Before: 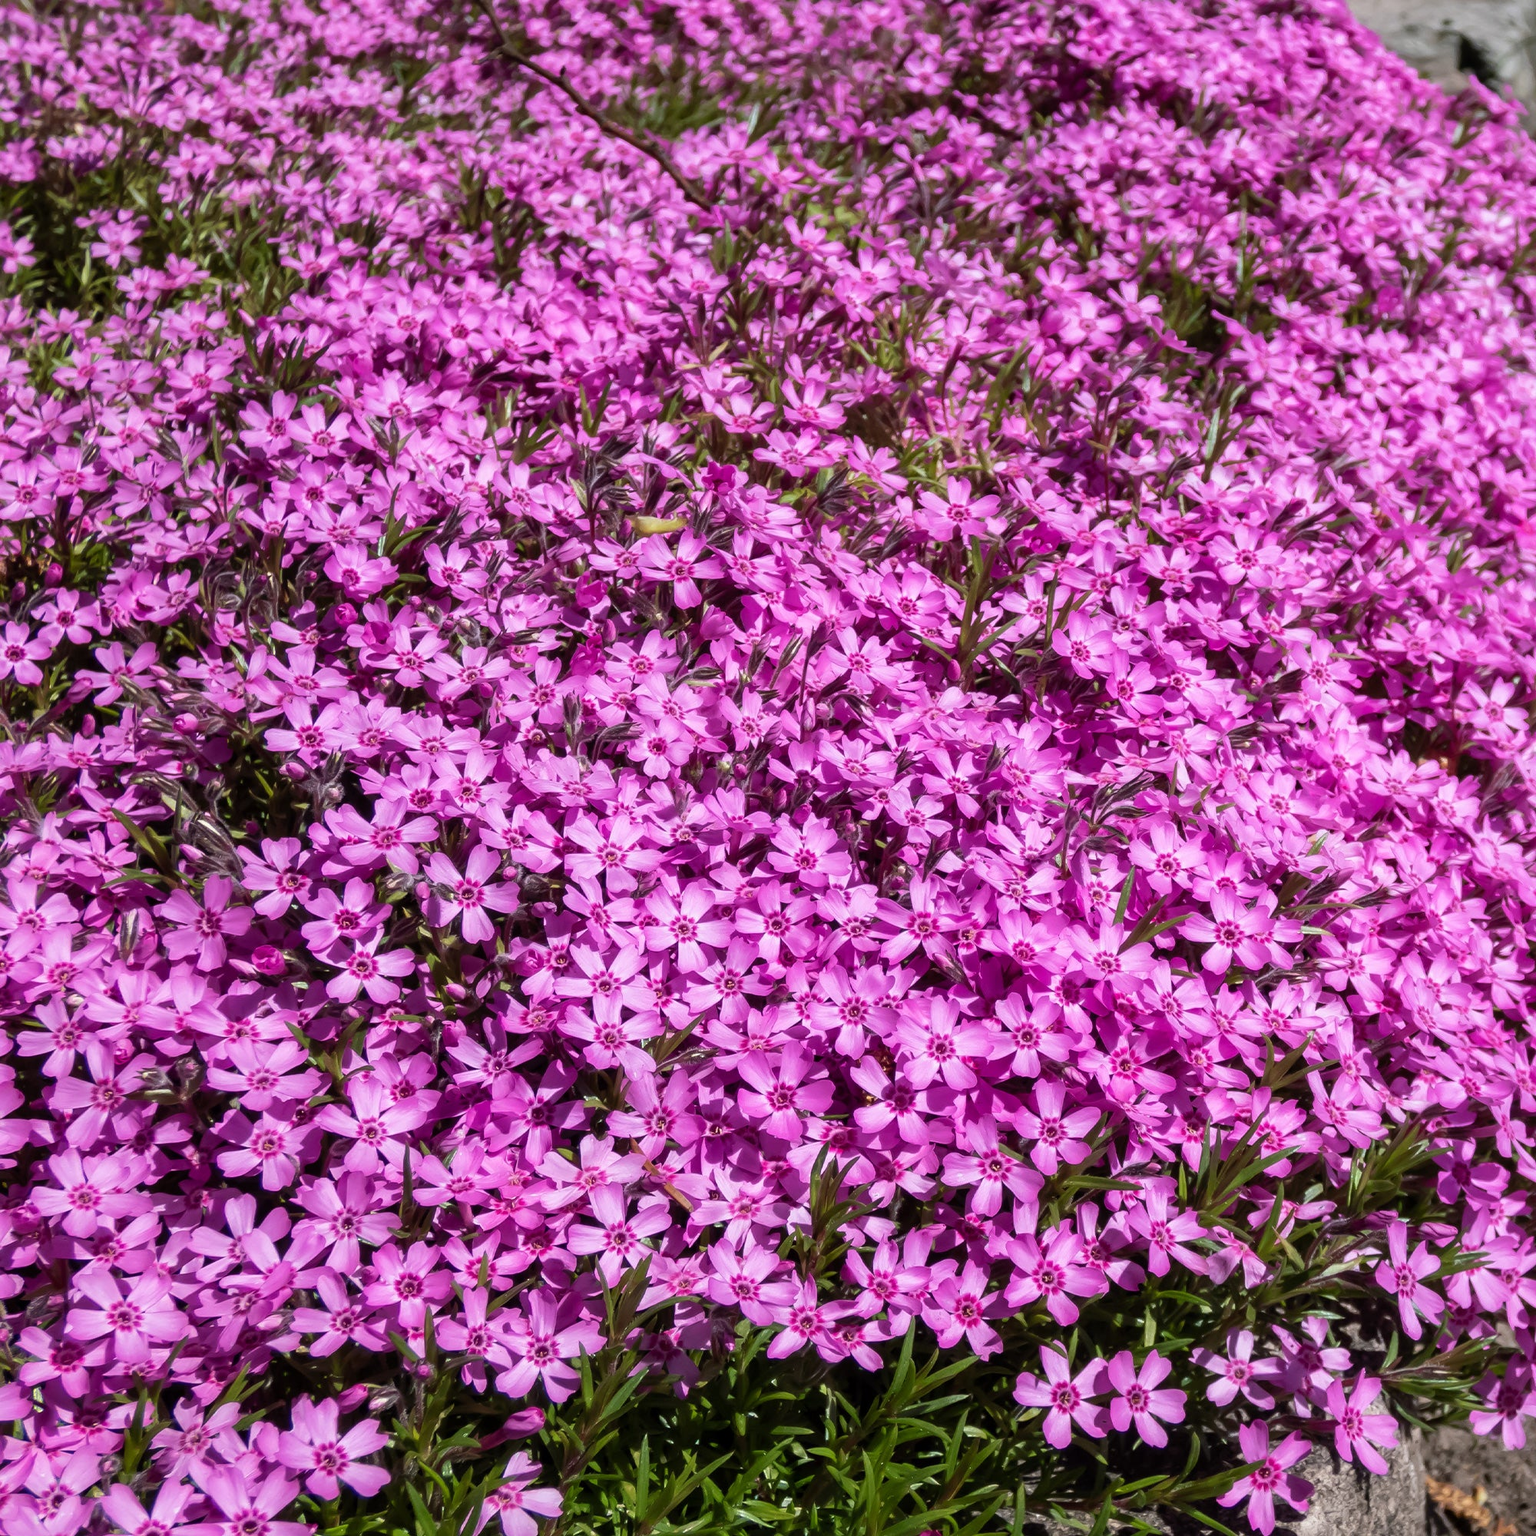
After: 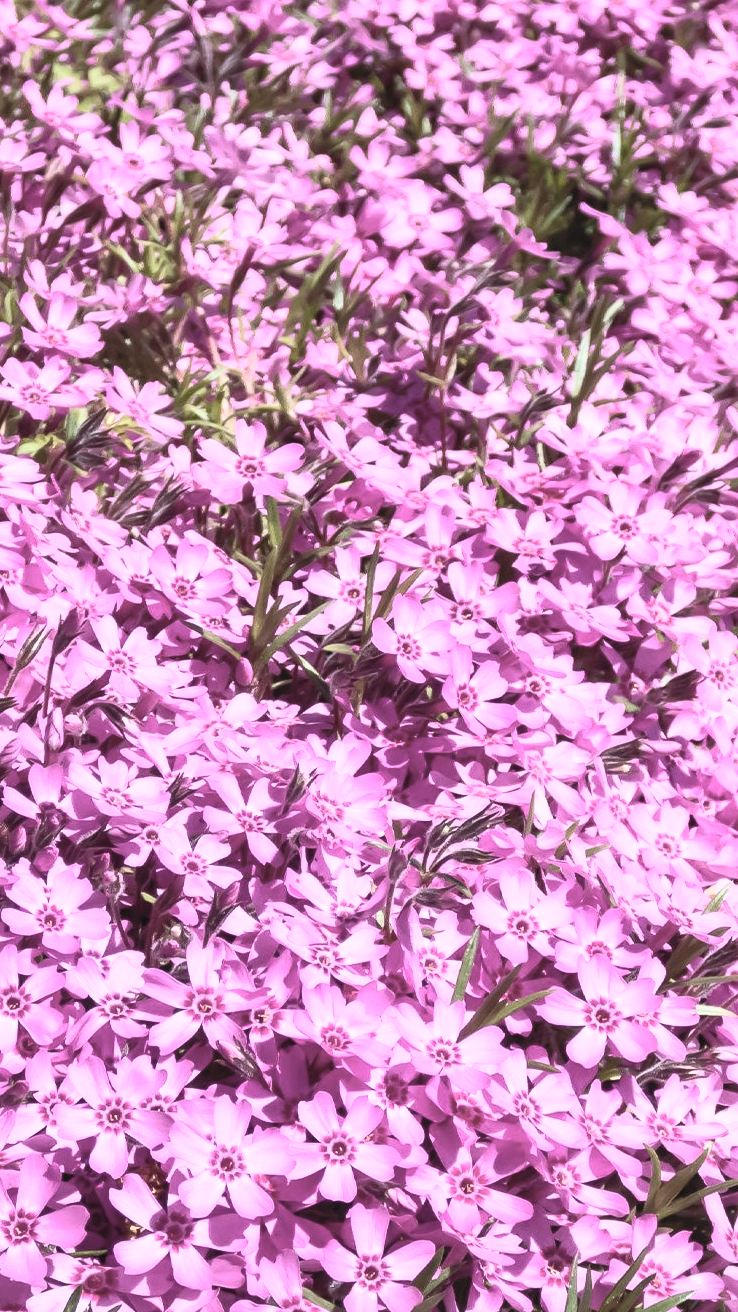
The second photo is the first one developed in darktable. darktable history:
contrast brightness saturation: contrast 0.43, brightness 0.56, saturation -0.19
color zones: curves: ch1 [(0, 0.469) (0.001, 0.469) (0.12, 0.446) (0.248, 0.469) (0.5, 0.5) (0.748, 0.5) (0.999, 0.469) (1, 0.469)]
crop and rotate: left 49.936%, top 10.094%, right 13.136%, bottom 24.256%
